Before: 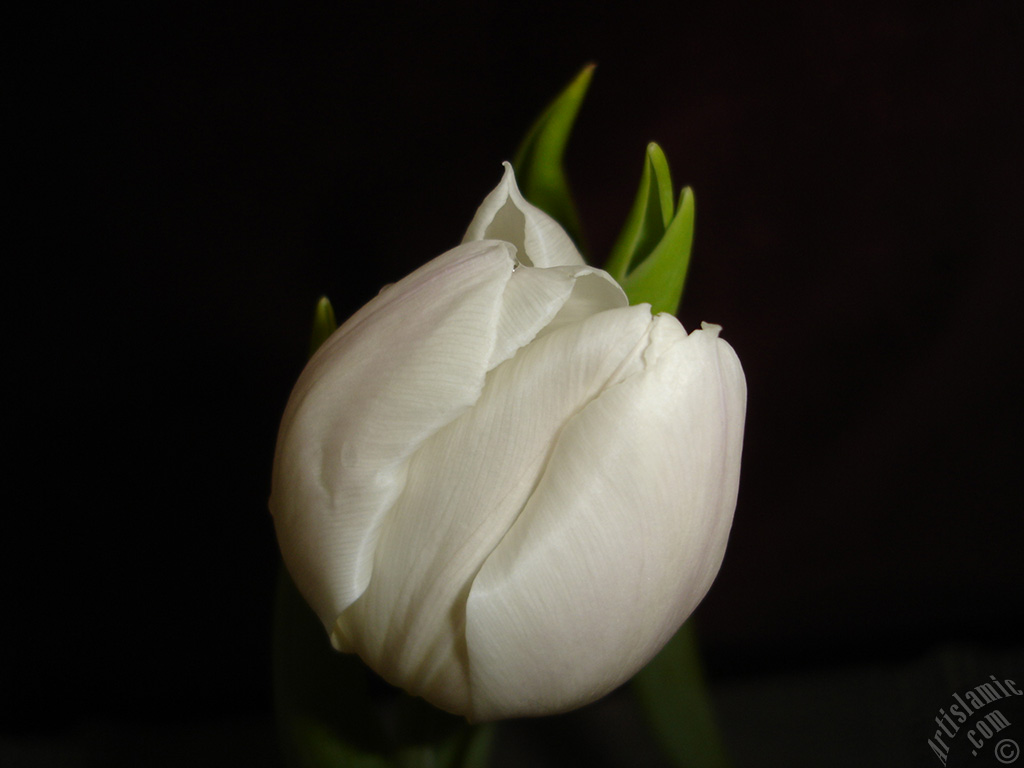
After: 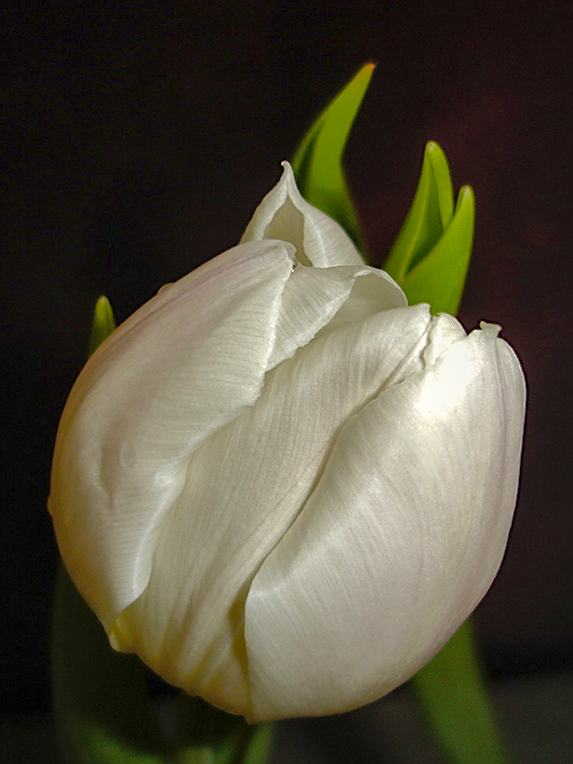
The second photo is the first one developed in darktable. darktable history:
local contrast: on, module defaults
white balance: emerald 1
shadows and highlights: shadows 60, highlights -60
color balance rgb: perceptual saturation grading › global saturation 25%, perceptual saturation grading › highlights -50%, perceptual saturation grading › shadows 30%, perceptual brilliance grading › global brilliance 12%, global vibrance 20%
sharpen: on, module defaults
crop: left 21.674%, right 22.086%
